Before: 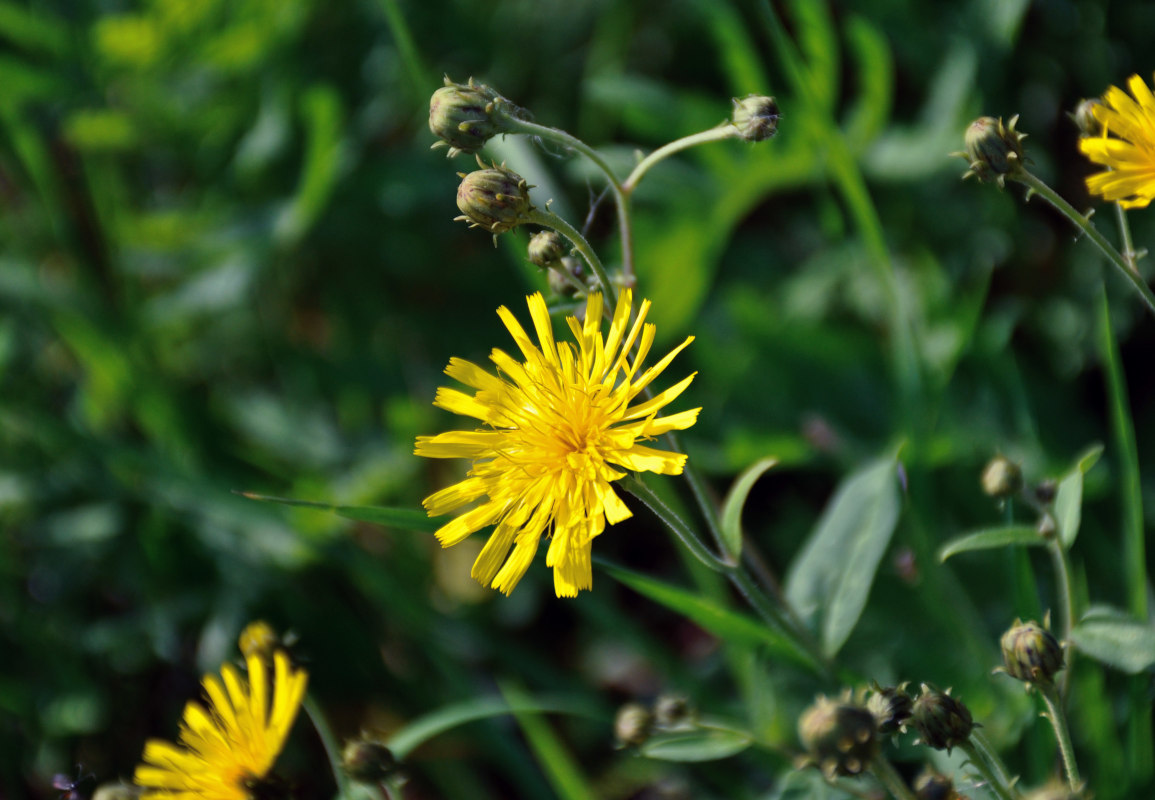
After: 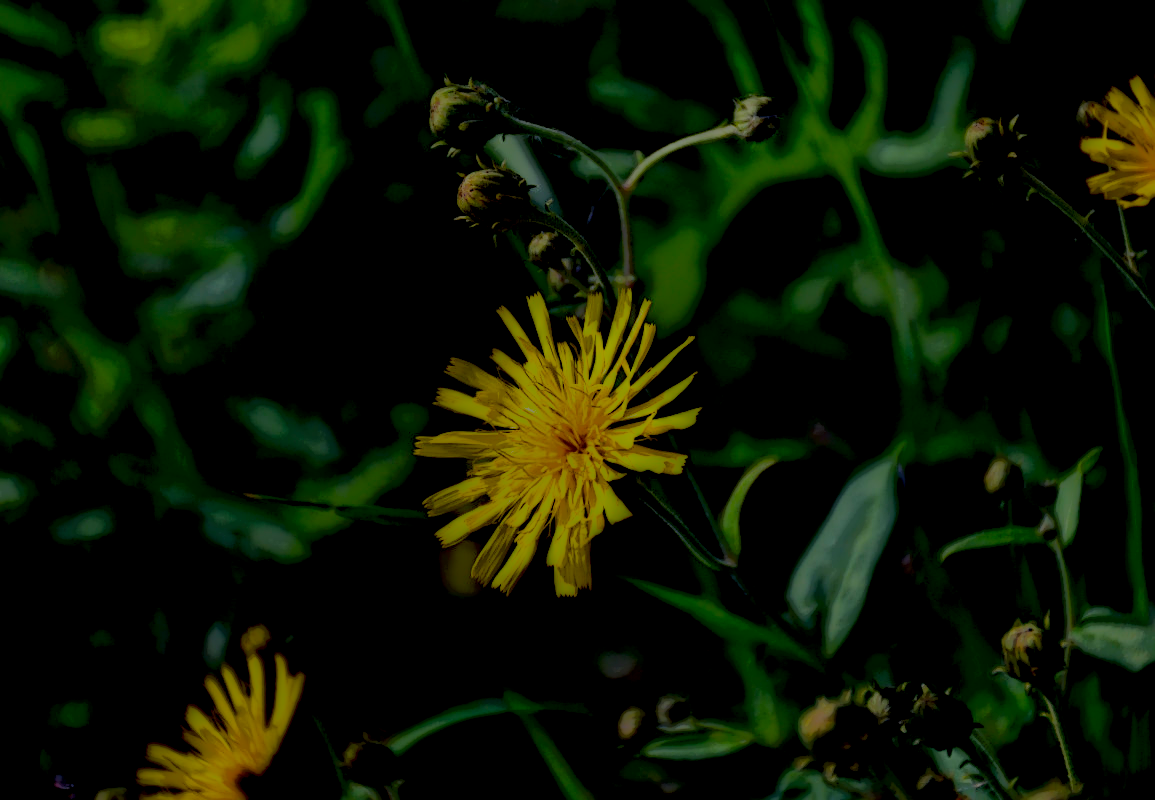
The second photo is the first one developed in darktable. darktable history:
color balance rgb: perceptual saturation grading › global saturation 20%, global vibrance 20%
filmic rgb: black relative exposure -5 EV, hardness 2.88, contrast 1.3, highlights saturation mix -30%
sharpen: on, module defaults
local contrast: highlights 0%, shadows 198%, detail 164%, midtone range 0.001
